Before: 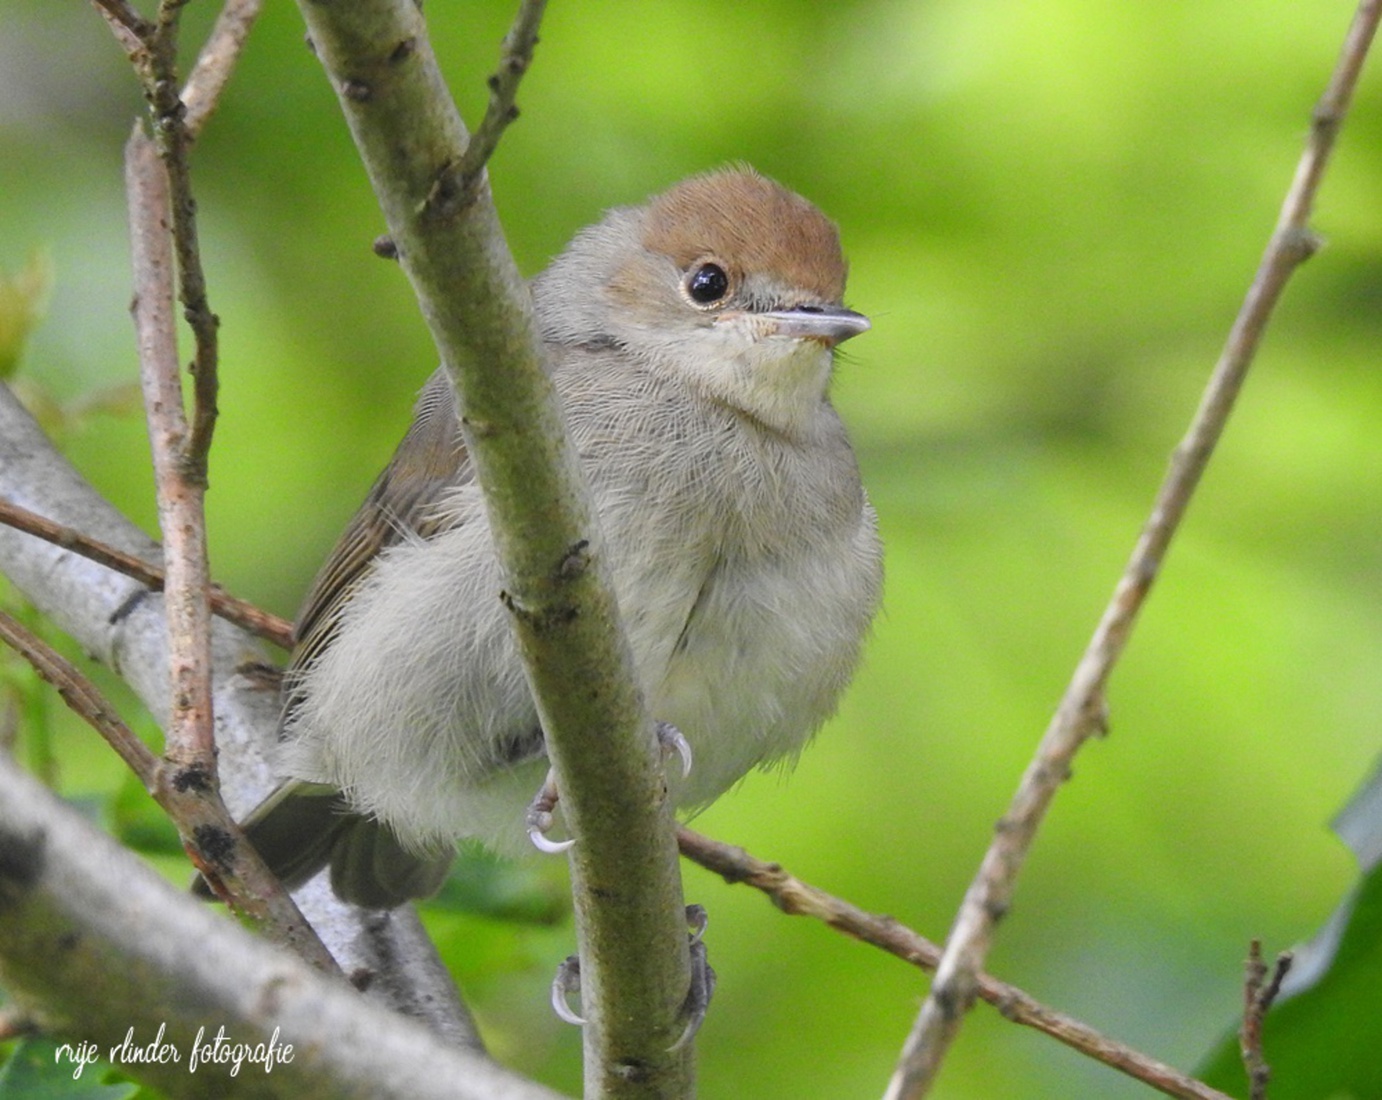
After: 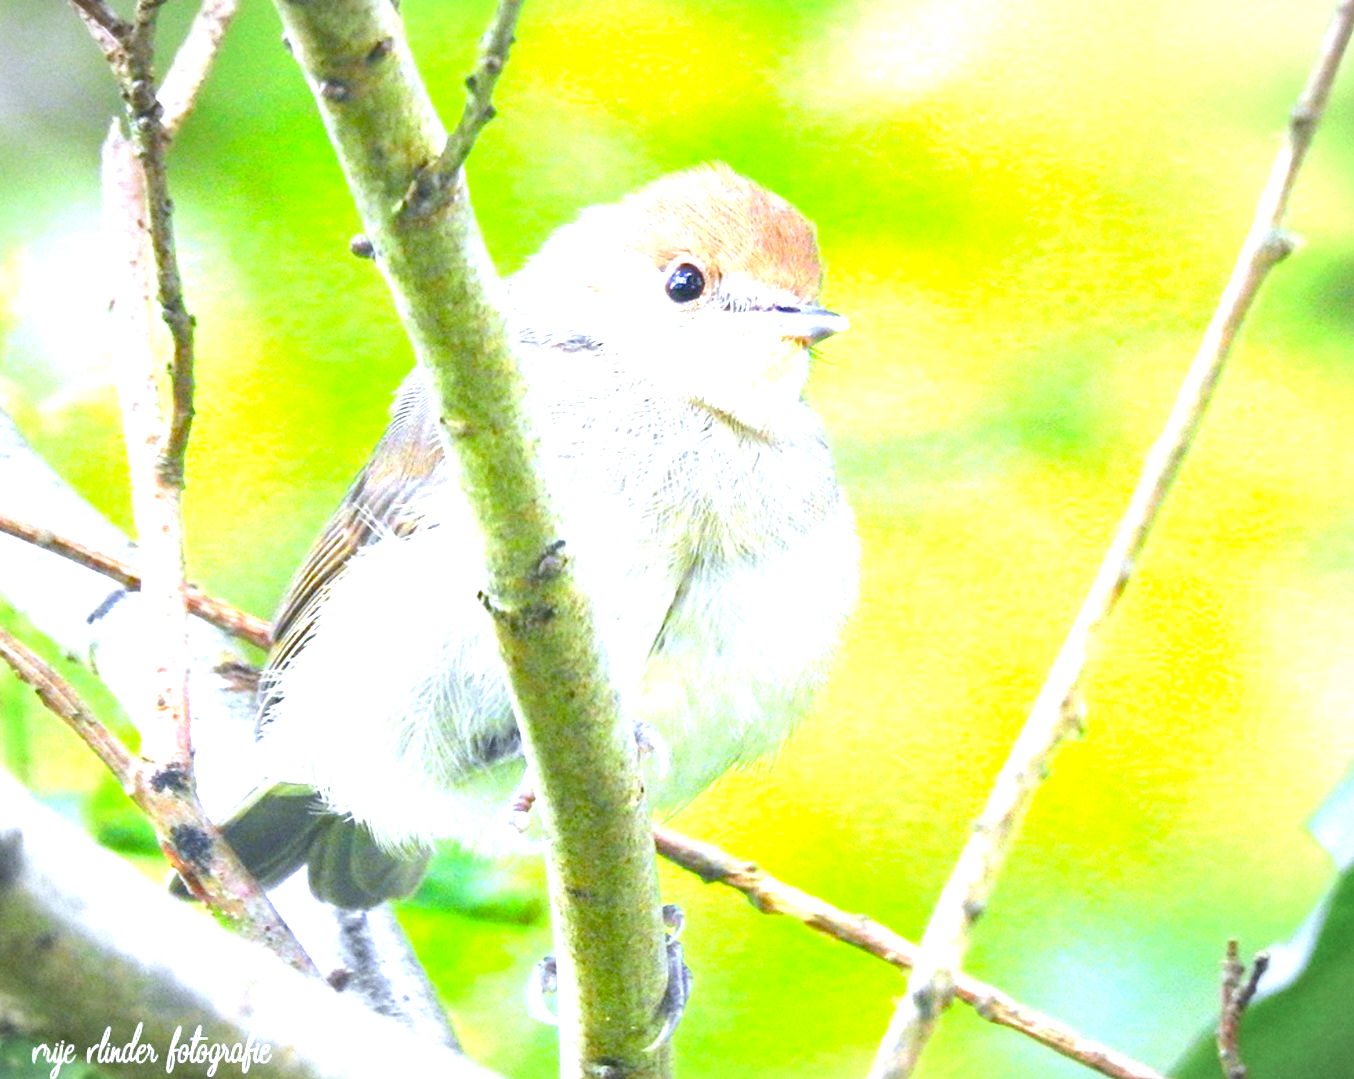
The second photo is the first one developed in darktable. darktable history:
color balance rgb: highlights gain › luminance 6.282%, highlights gain › chroma 1.283%, highlights gain › hue 89.11°, global offset › luminance -0.478%, perceptual saturation grading › global saturation 20%, perceptual saturation grading › highlights -24.852%, perceptual saturation grading › shadows 49.556%, global vibrance 50.607%
vignetting: fall-off start 88.75%, fall-off radius 44.54%, width/height ratio 1.168
exposure: black level correction 0, exposure 2.164 EV, compensate highlight preservation false
color calibration: illuminant custom, x 0.371, y 0.382, temperature 4282.45 K
crop: left 1.717%, right 0.277%, bottom 1.828%
